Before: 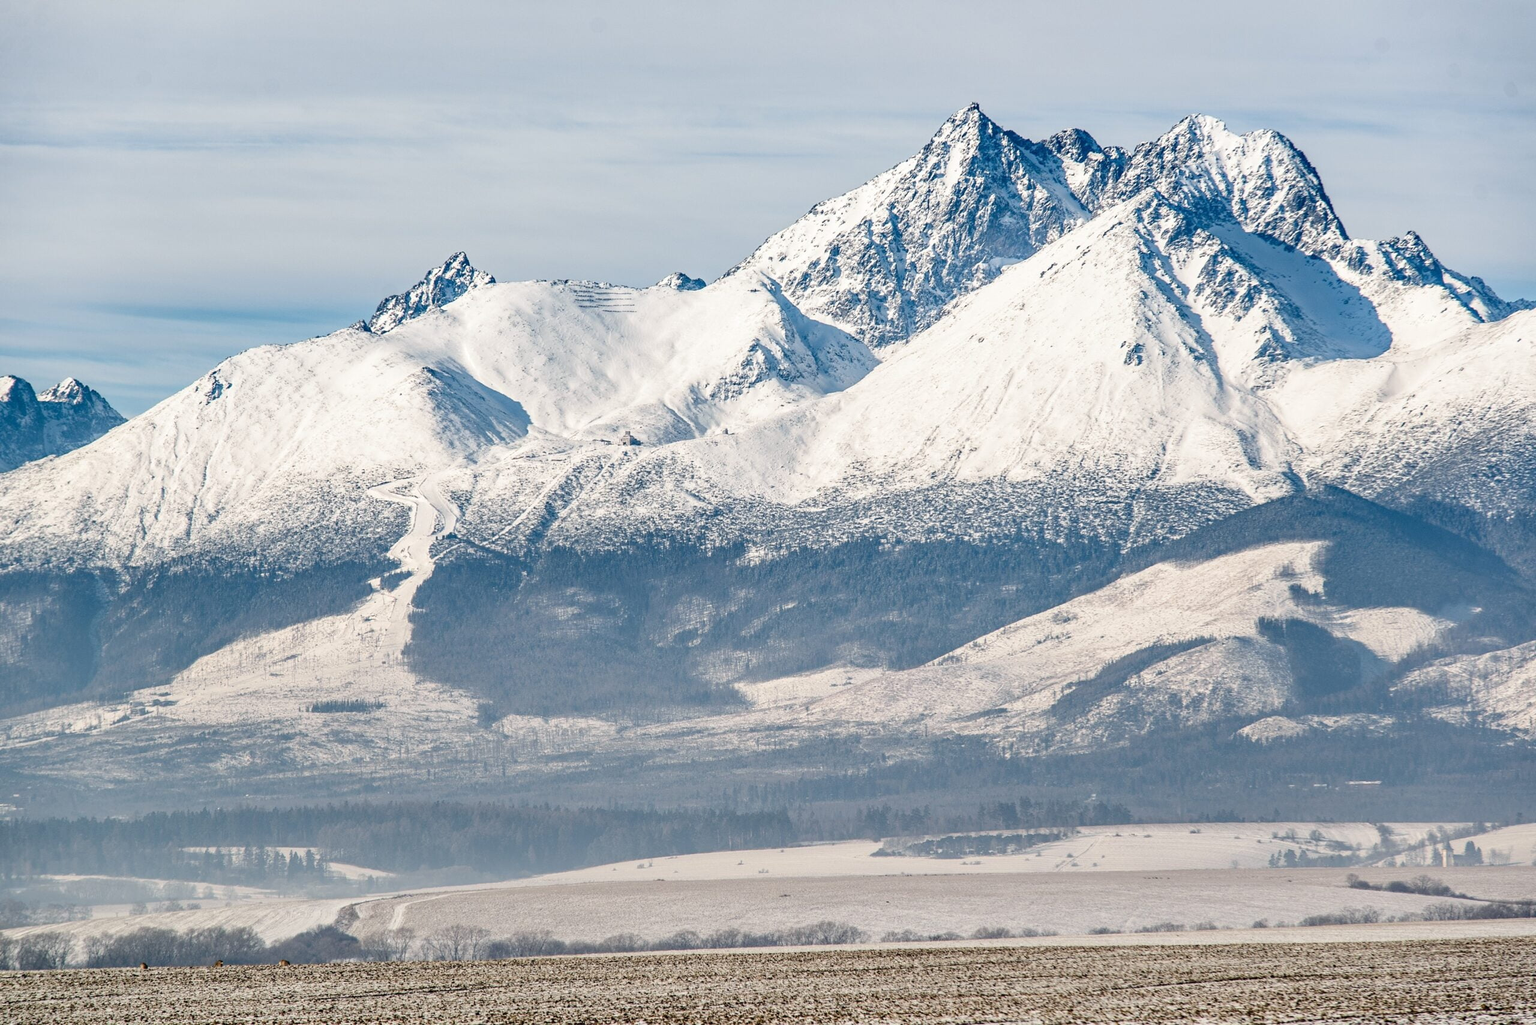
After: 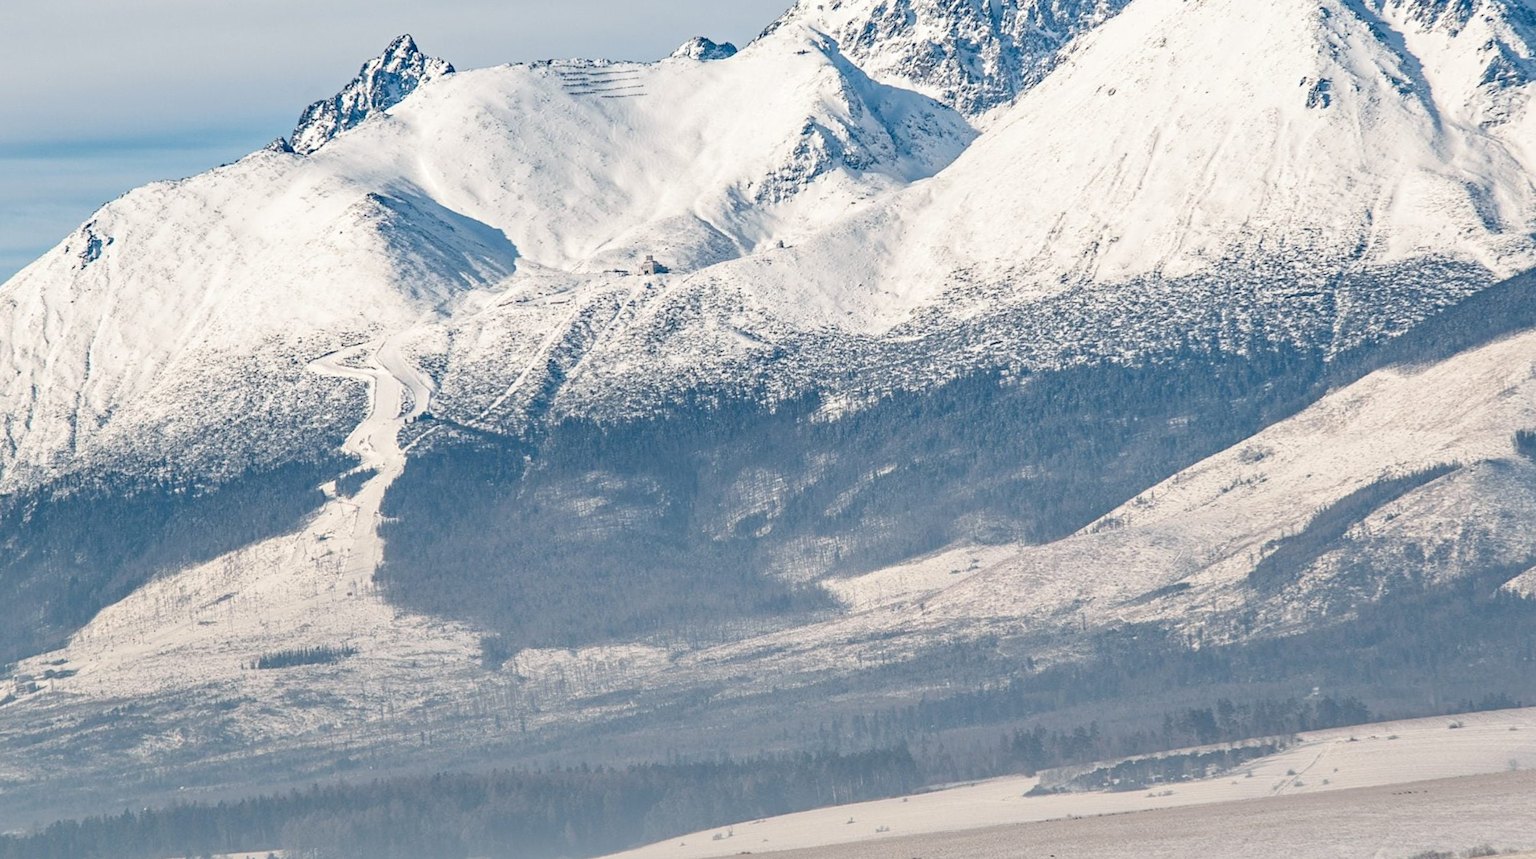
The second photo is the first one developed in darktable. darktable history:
rotate and perspective: rotation -4.98°, automatic cropping off
crop: left 11.123%, top 27.61%, right 18.3%, bottom 17.034%
